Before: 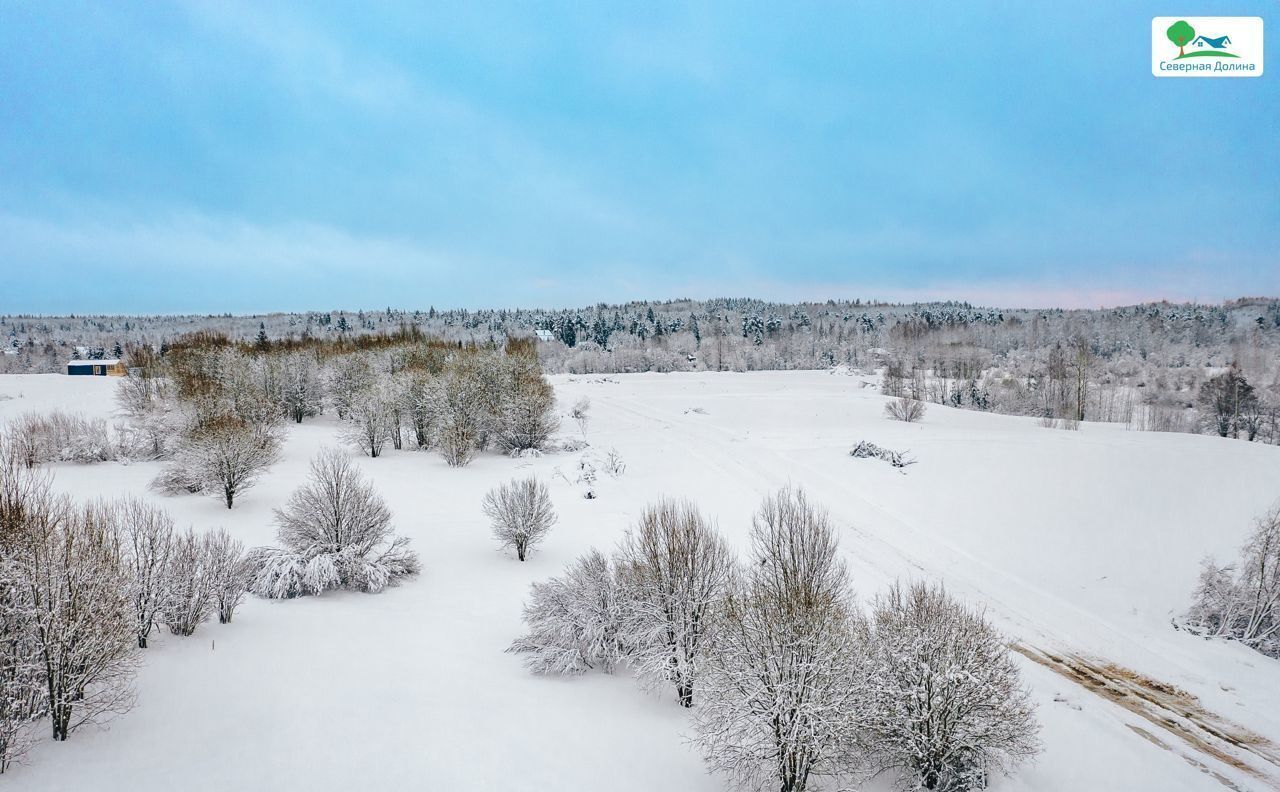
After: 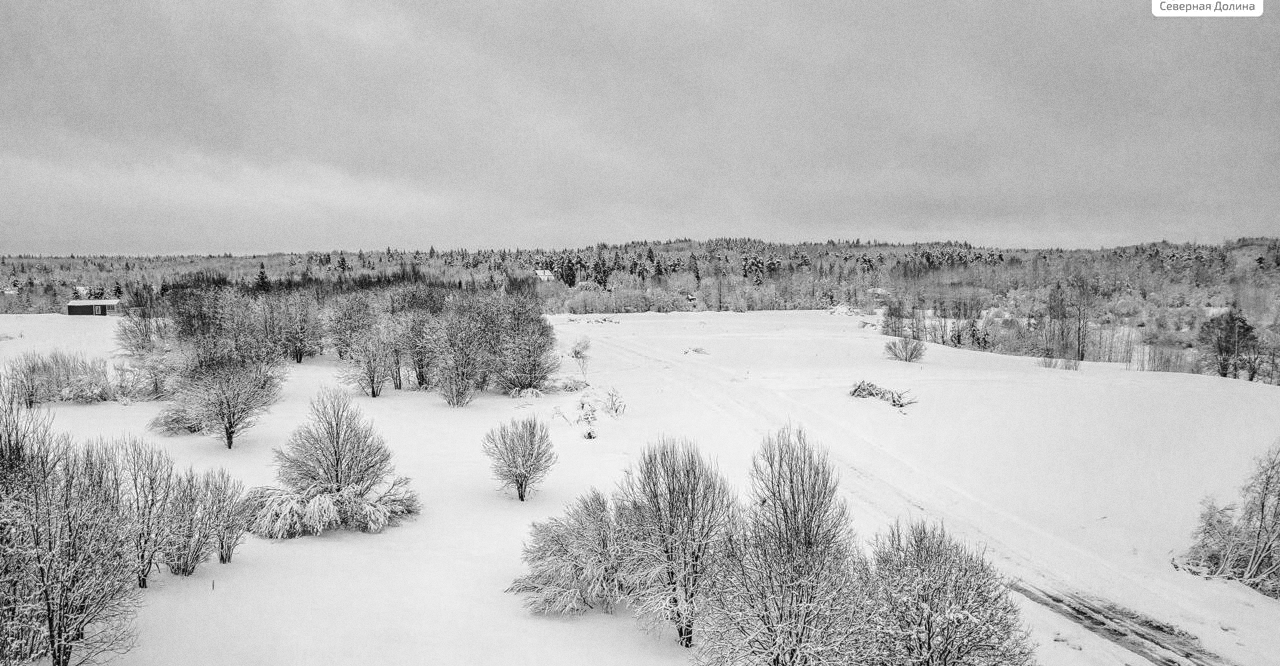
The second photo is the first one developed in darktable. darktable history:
monochrome: on, module defaults
grain: coarseness 7.08 ISO, strength 21.67%, mid-tones bias 59.58%
local contrast: on, module defaults
crop: top 7.625%, bottom 8.027%
